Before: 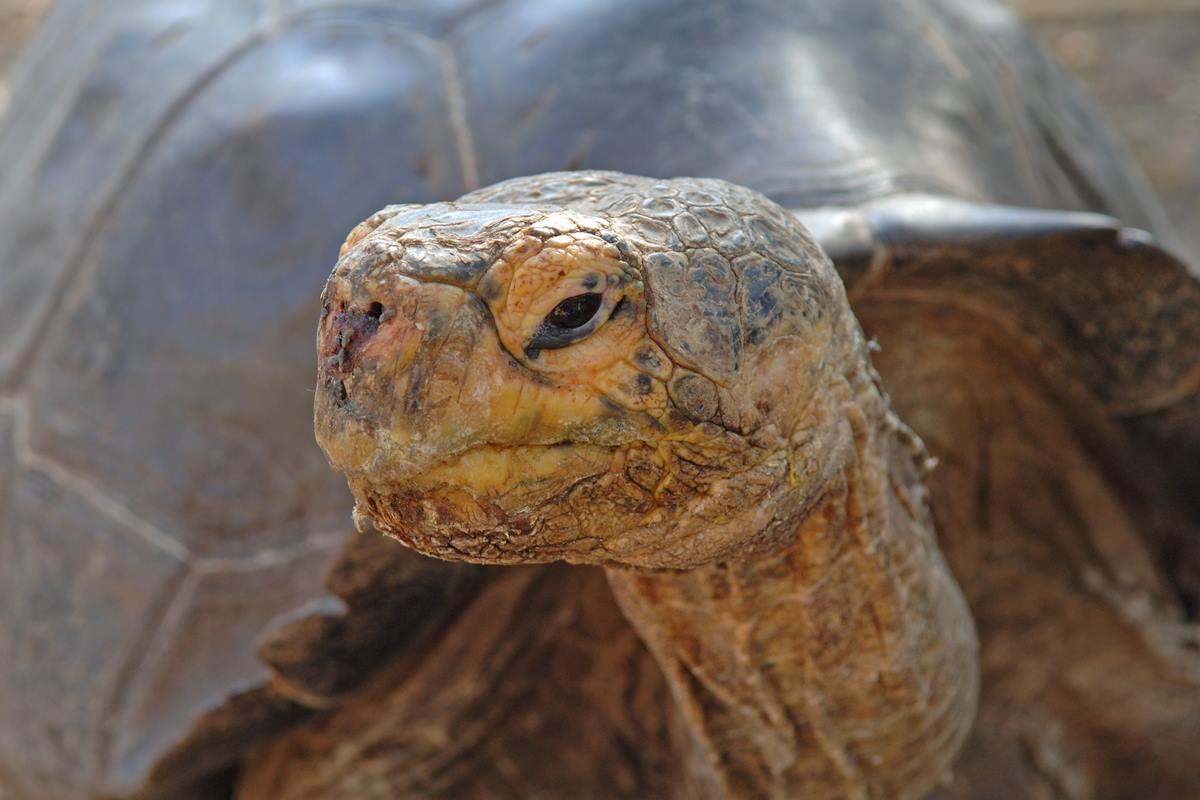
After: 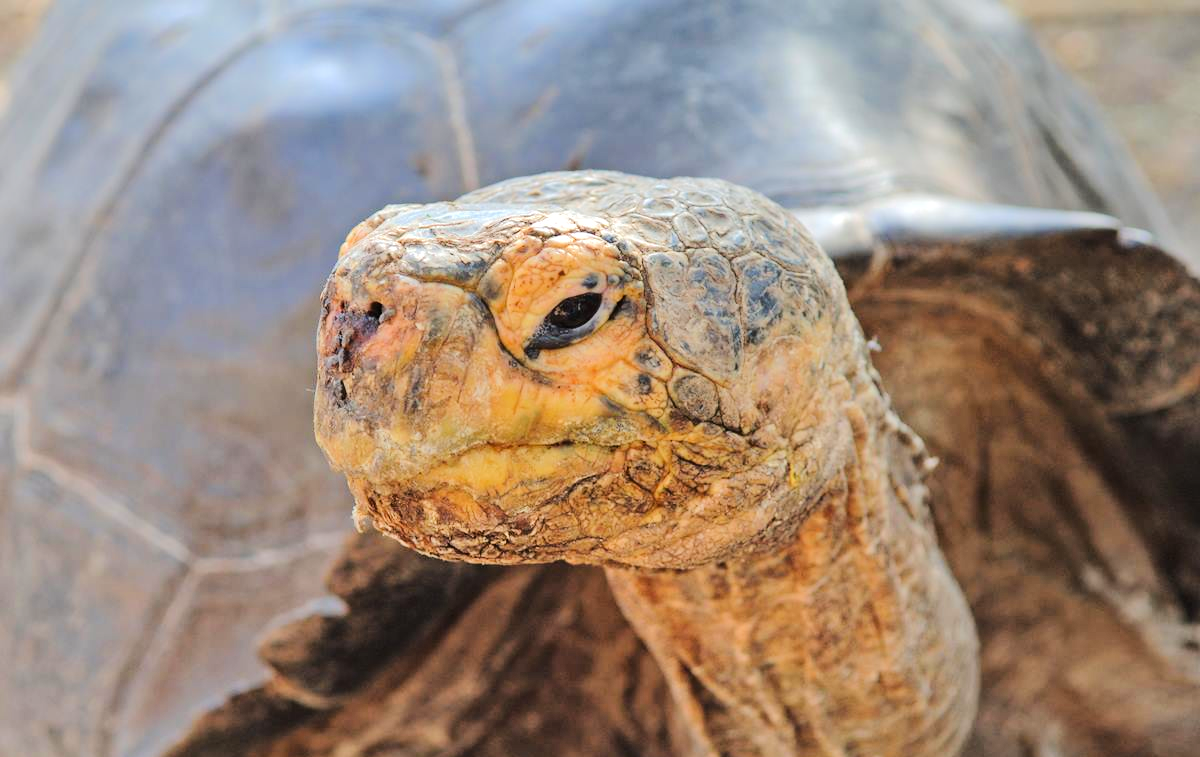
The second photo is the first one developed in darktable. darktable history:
crop and rotate: top 0.011%, bottom 5.258%
shadows and highlights: shadows 23.11, highlights -48.74, soften with gaussian
tone equalizer: -7 EV 0.149 EV, -6 EV 0.573 EV, -5 EV 1.18 EV, -4 EV 1.32 EV, -3 EV 1.16 EV, -2 EV 0.6 EV, -1 EV 0.162 EV, edges refinement/feathering 500, mask exposure compensation -1.57 EV, preserve details no
